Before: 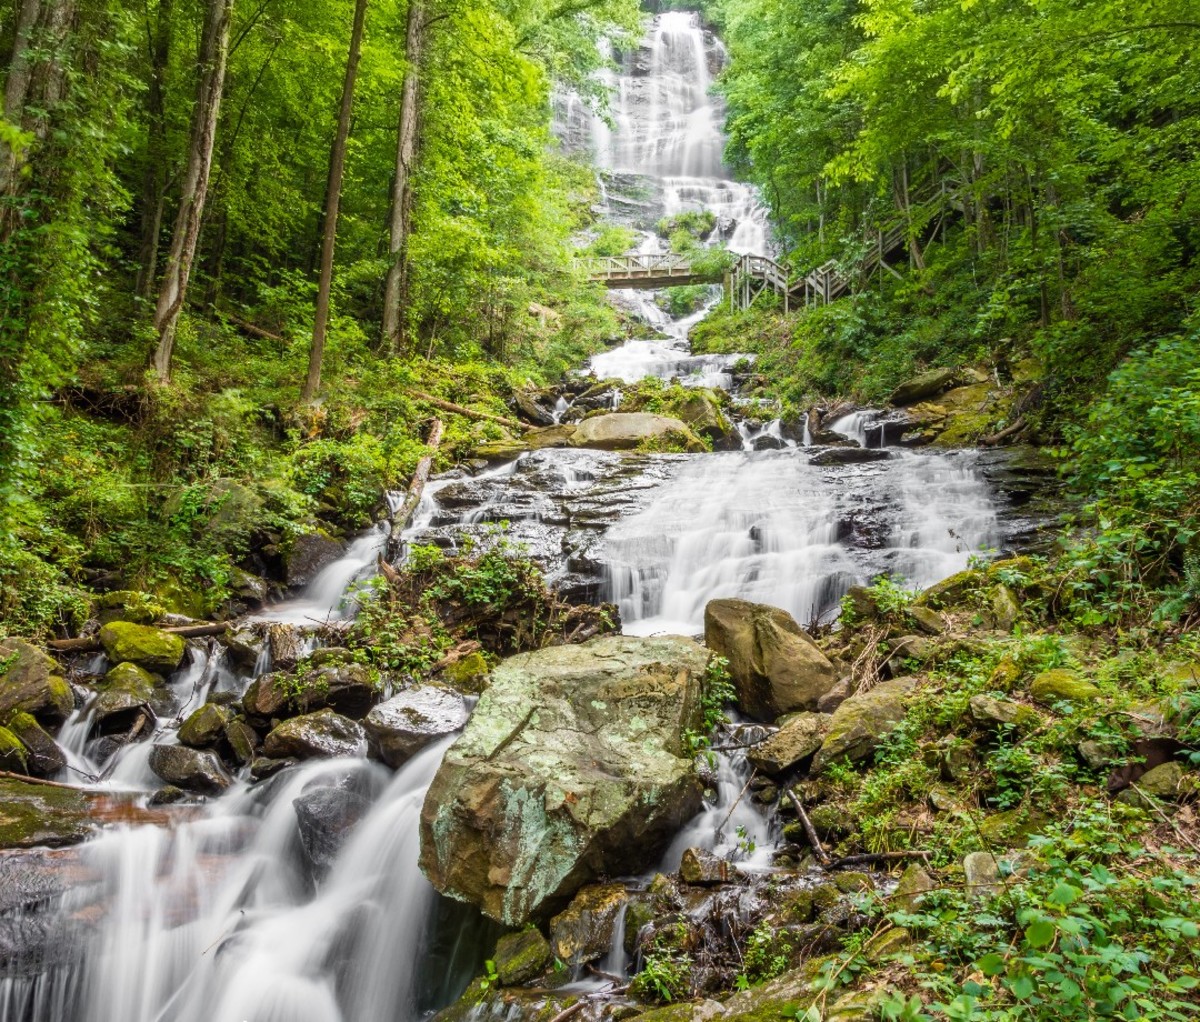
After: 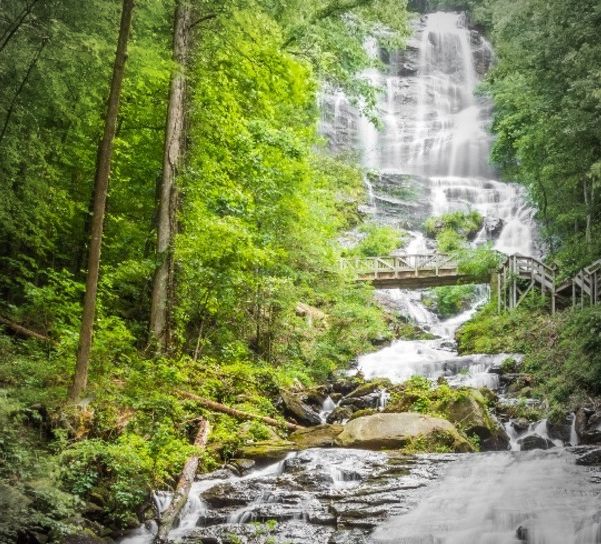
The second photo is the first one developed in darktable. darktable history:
tone equalizer: edges refinement/feathering 500, mask exposure compensation -1.57 EV, preserve details no
crop: left 19.487%, right 30.416%, bottom 46.698%
vignetting: fall-off start 71.66%, center (-0.119, -0.006), unbound false
